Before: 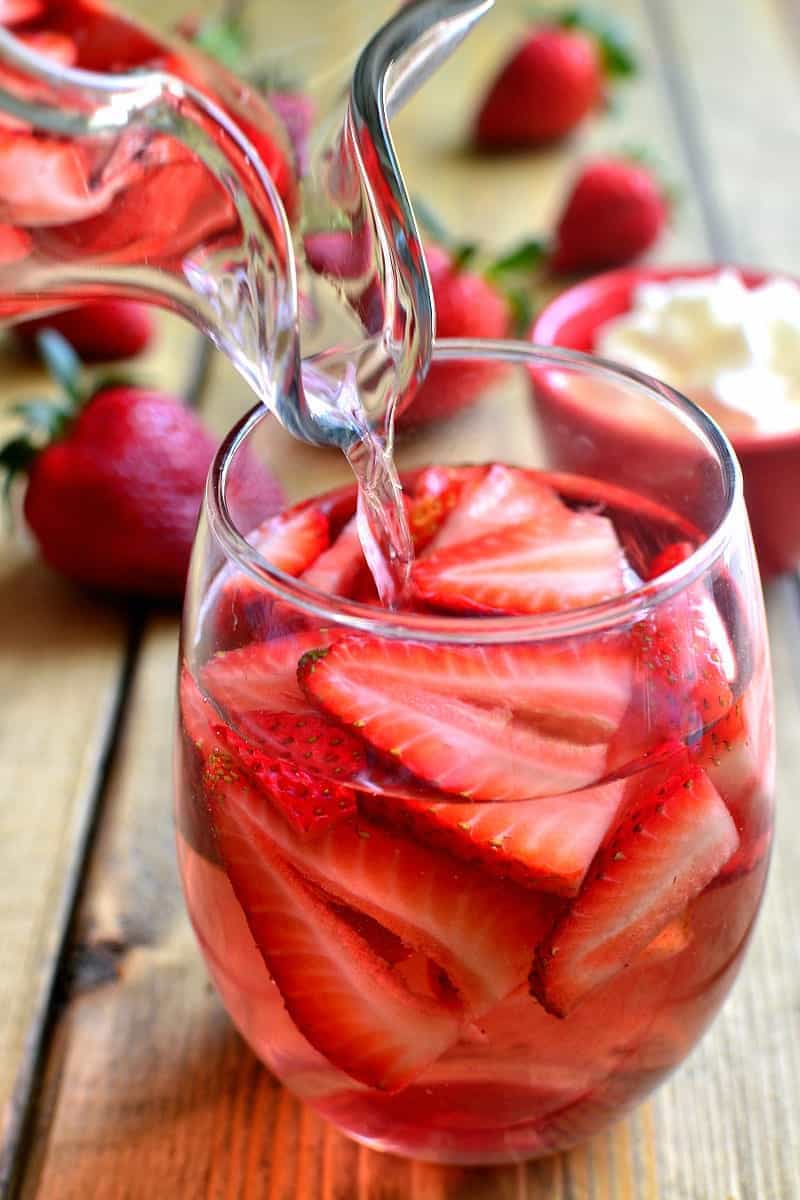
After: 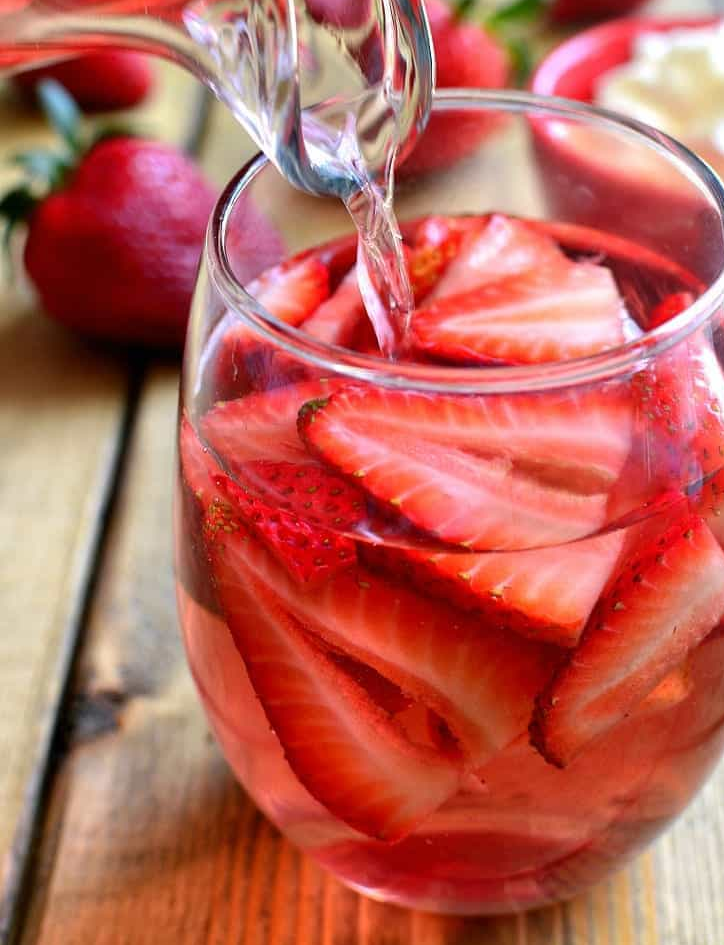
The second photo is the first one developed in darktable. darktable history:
white balance: emerald 1
crop: top 20.916%, right 9.437%, bottom 0.316%
